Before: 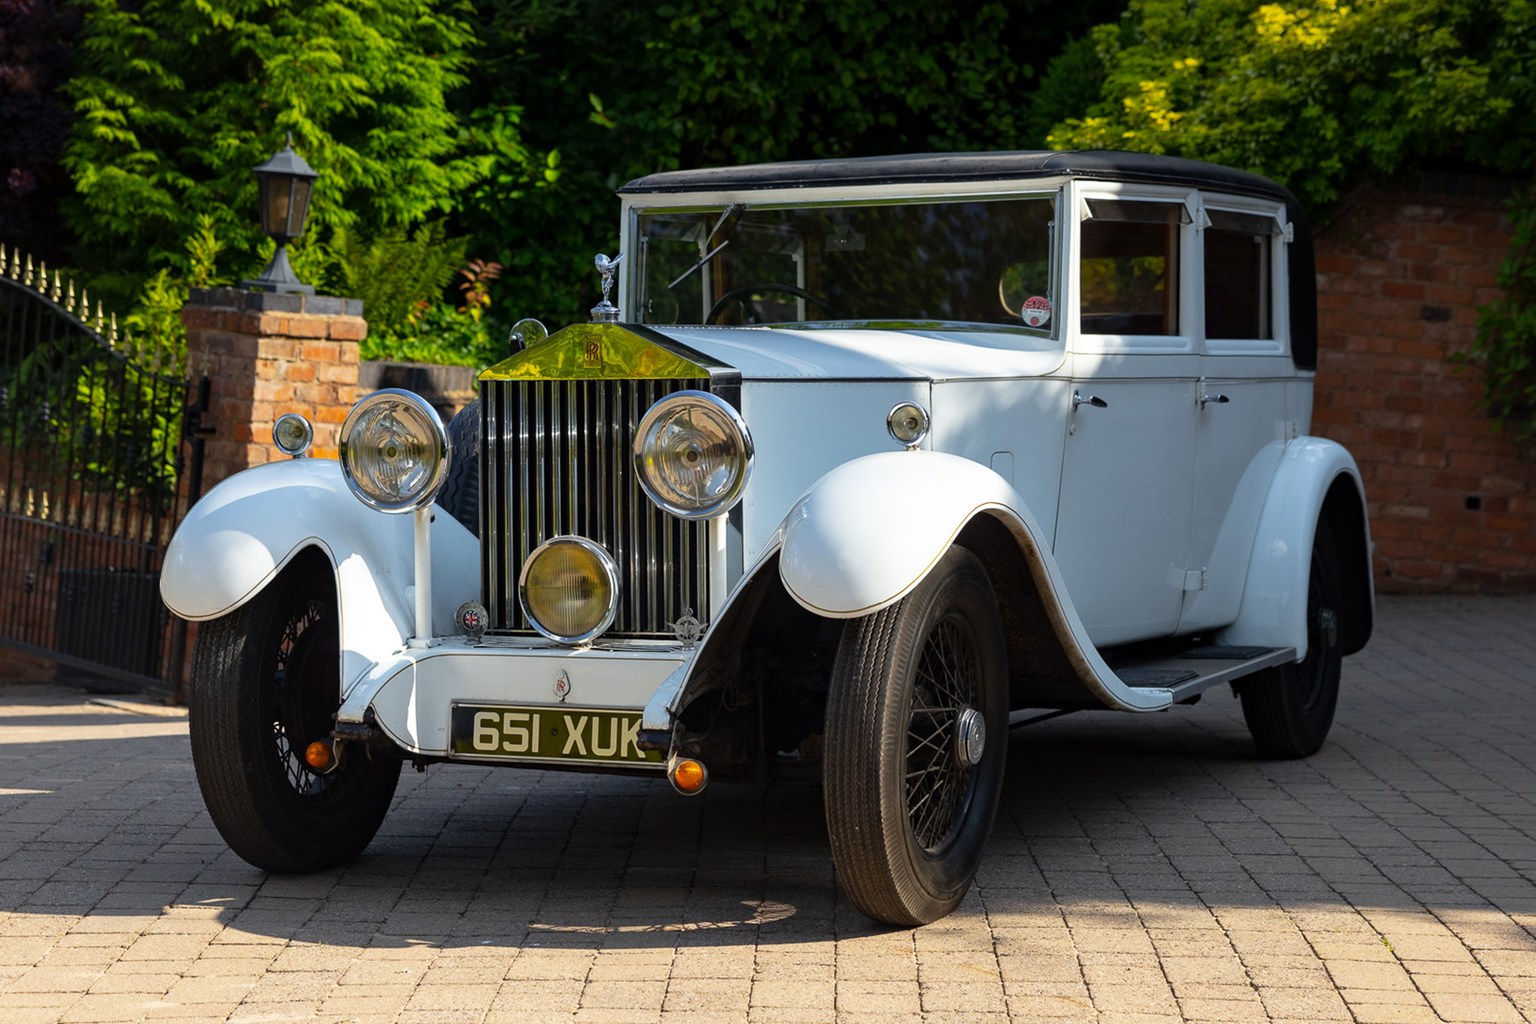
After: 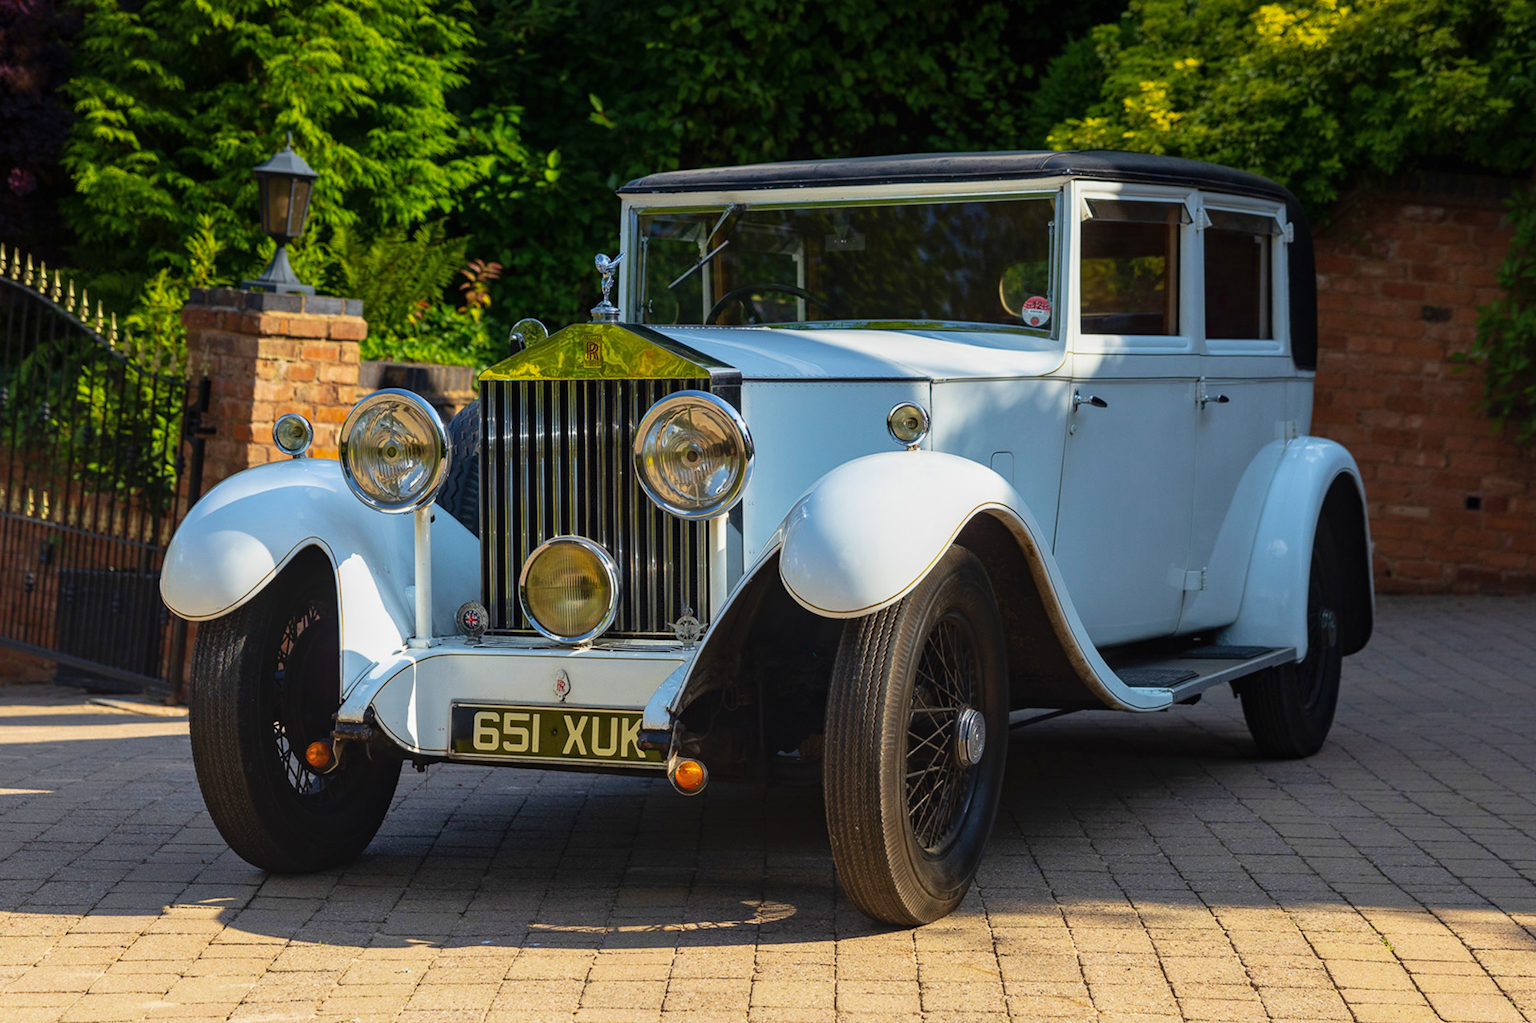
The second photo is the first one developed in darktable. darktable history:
velvia: strength 44.97%
local contrast: detail 109%
